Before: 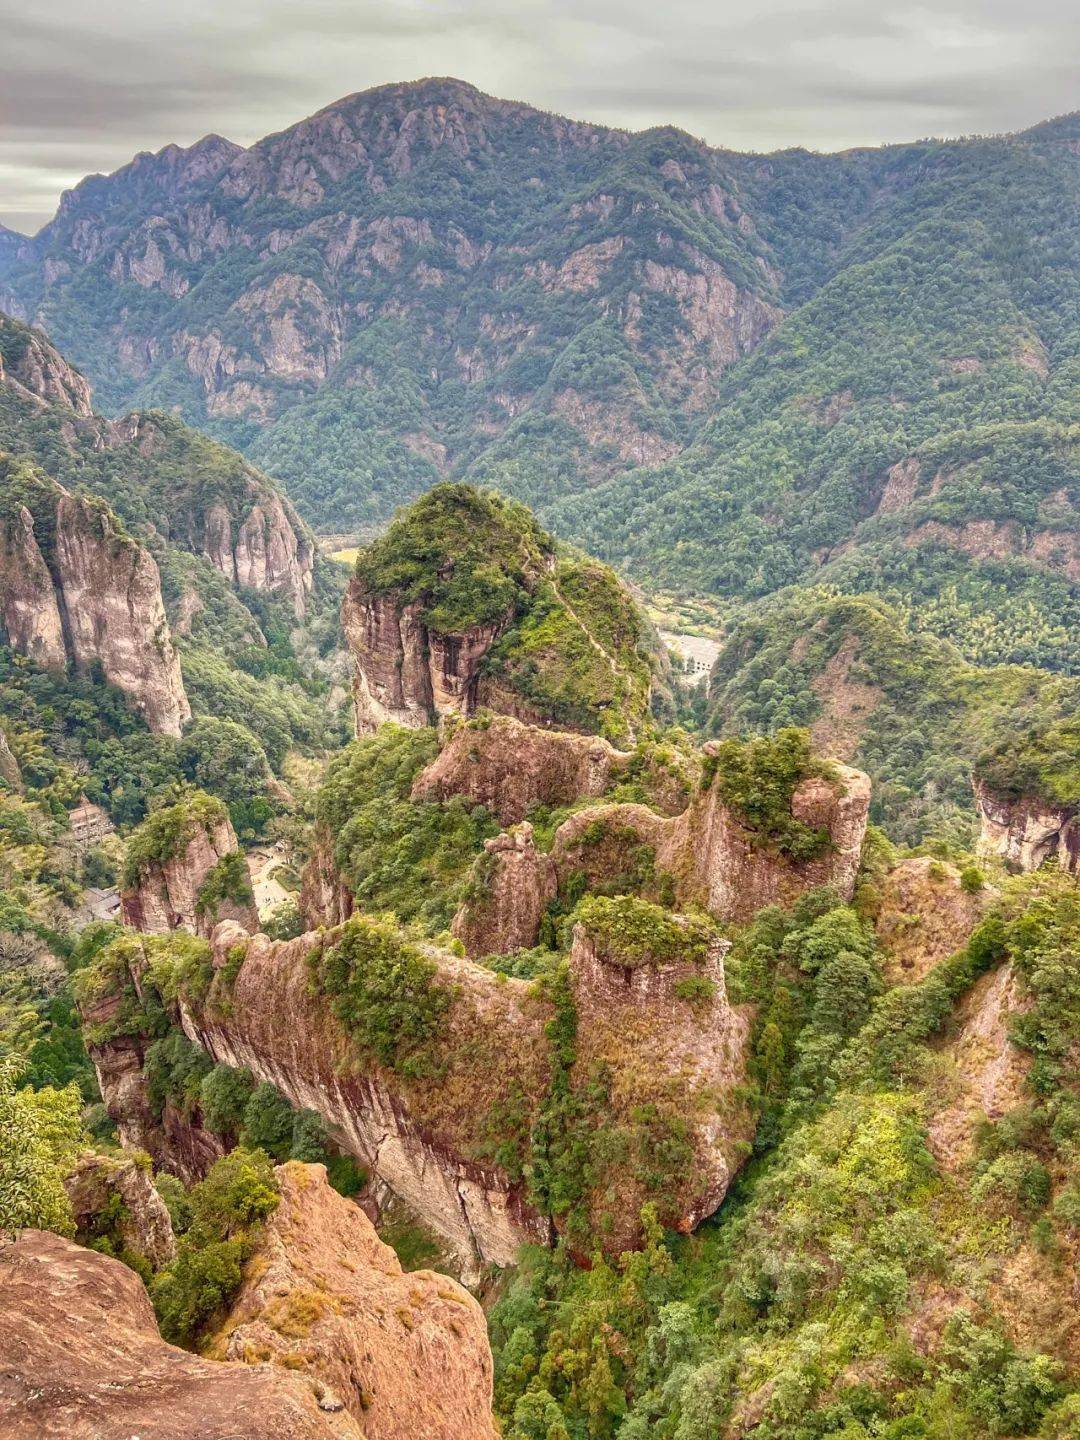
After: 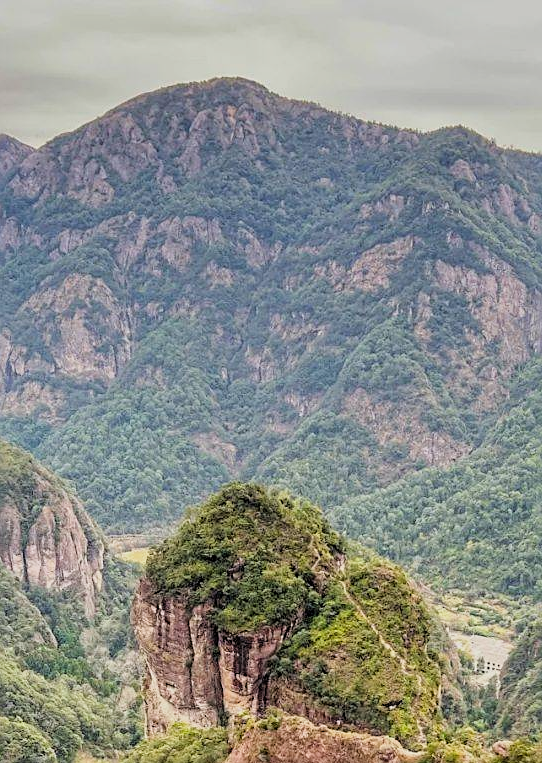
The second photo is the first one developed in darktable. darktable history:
crop: left 19.485%, right 30.283%, bottom 46.979%
sharpen: on, module defaults
filmic rgb: black relative exposure -7.77 EV, white relative exposure 4.43 EV, target black luminance 0%, hardness 3.76, latitude 50.74%, contrast 1.069, highlights saturation mix 9.58%, shadows ↔ highlights balance -0.237%
